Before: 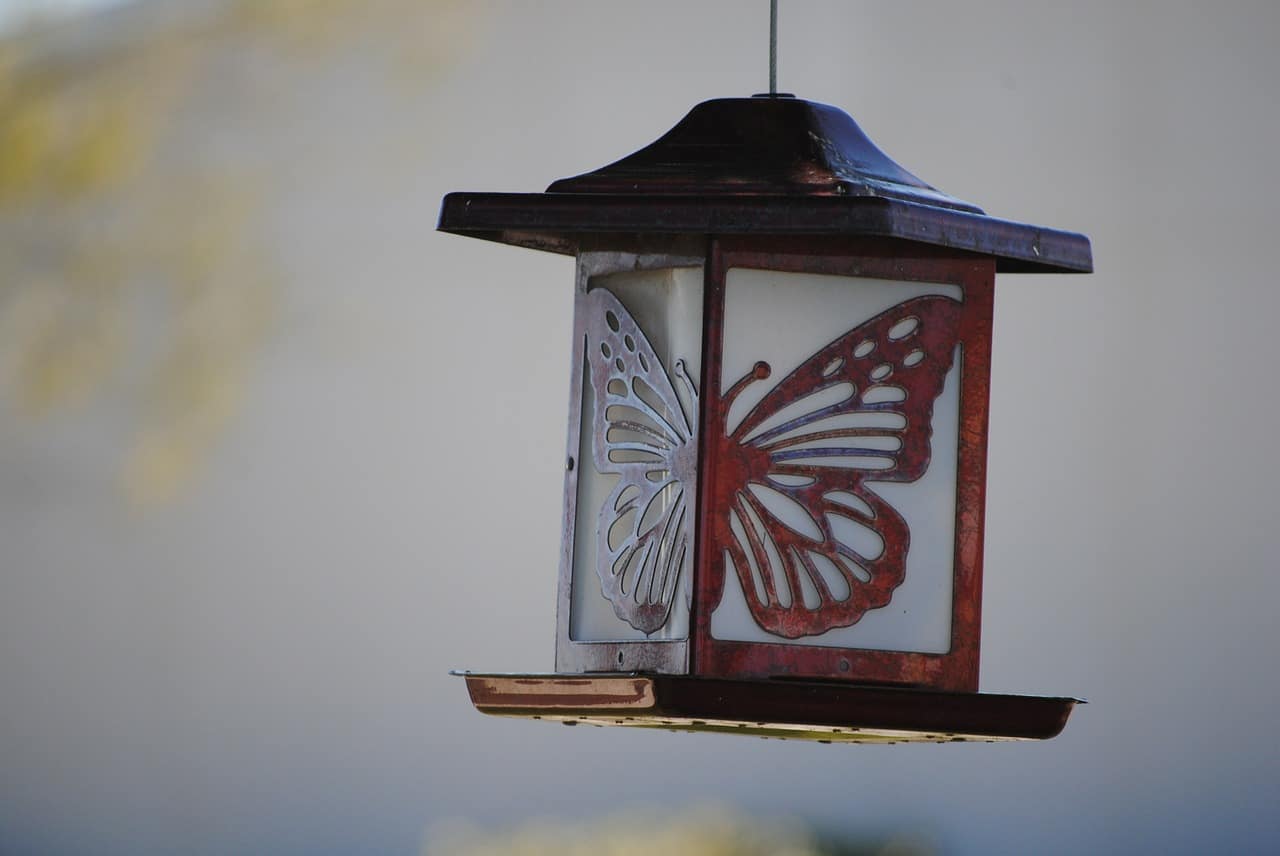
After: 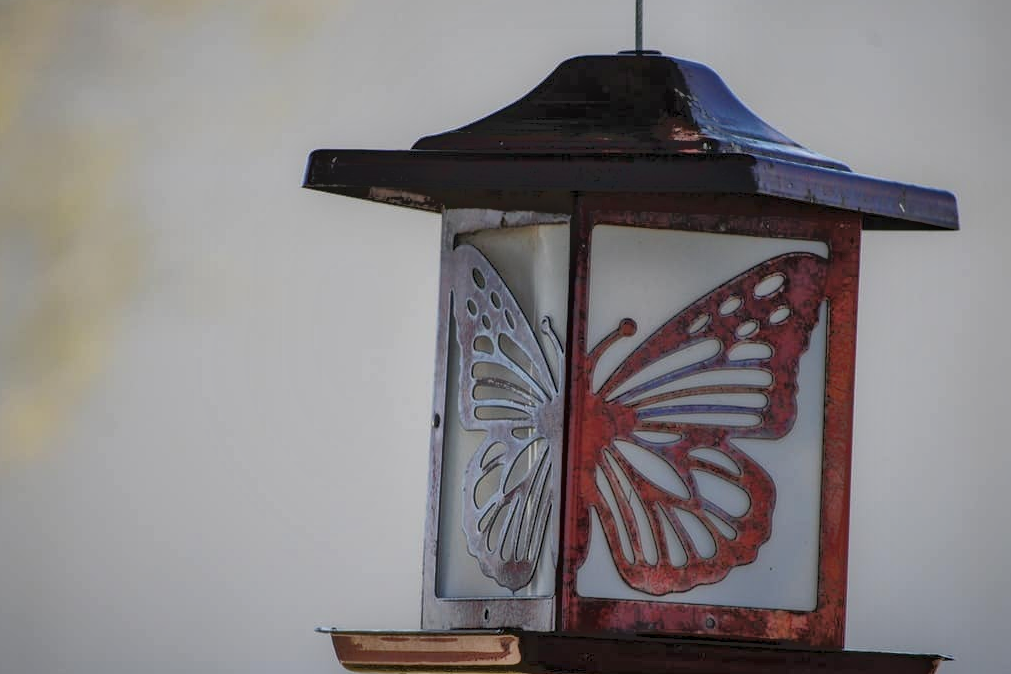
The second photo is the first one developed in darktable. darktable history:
local contrast: on, module defaults
crop and rotate: left 10.495%, top 5.113%, right 10.459%, bottom 16.121%
tone equalizer: -7 EV -0.616 EV, -6 EV 0.979 EV, -5 EV -0.449 EV, -4 EV 0.409 EV, -3 EV 0.425 EV, -2 EV 0.172 EV, -1 EV -0.13 EV, +0 EV -0.388 EV
color correction: highlights b* -0.025
